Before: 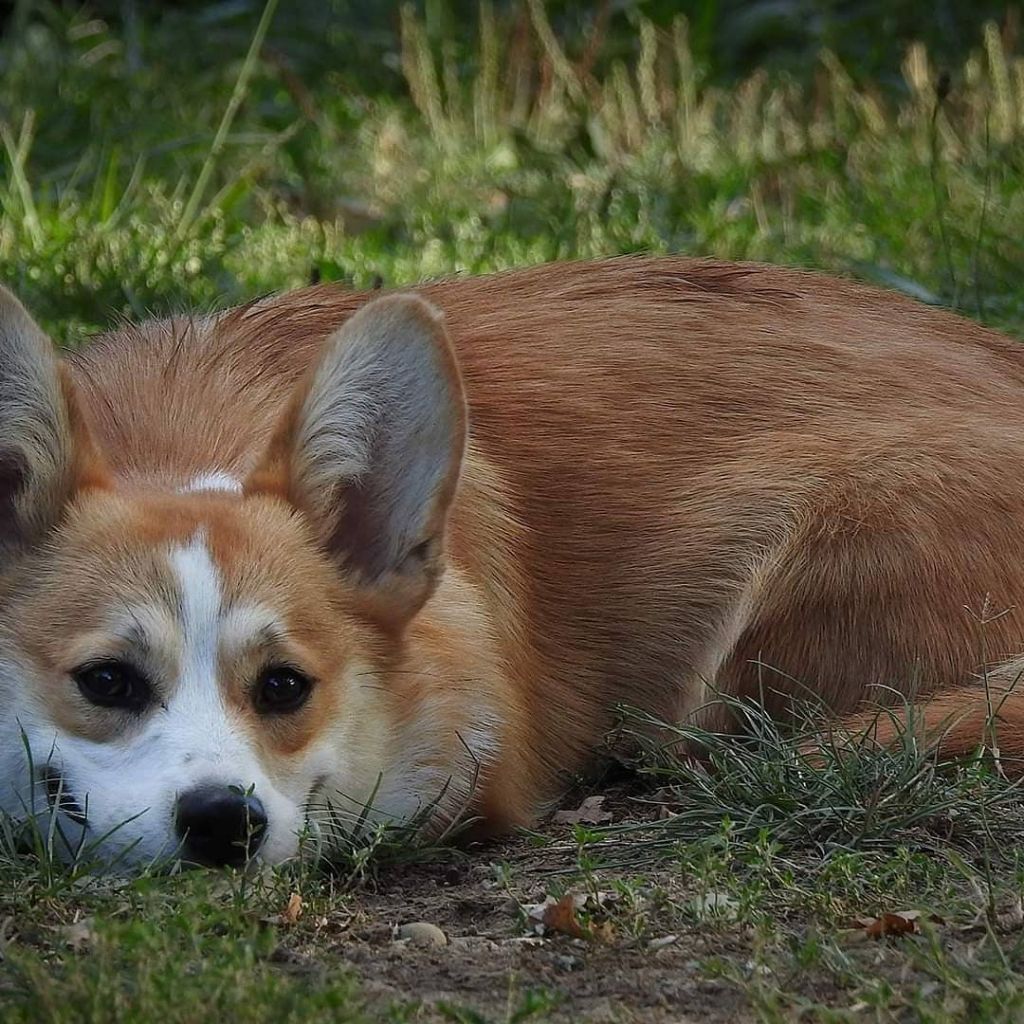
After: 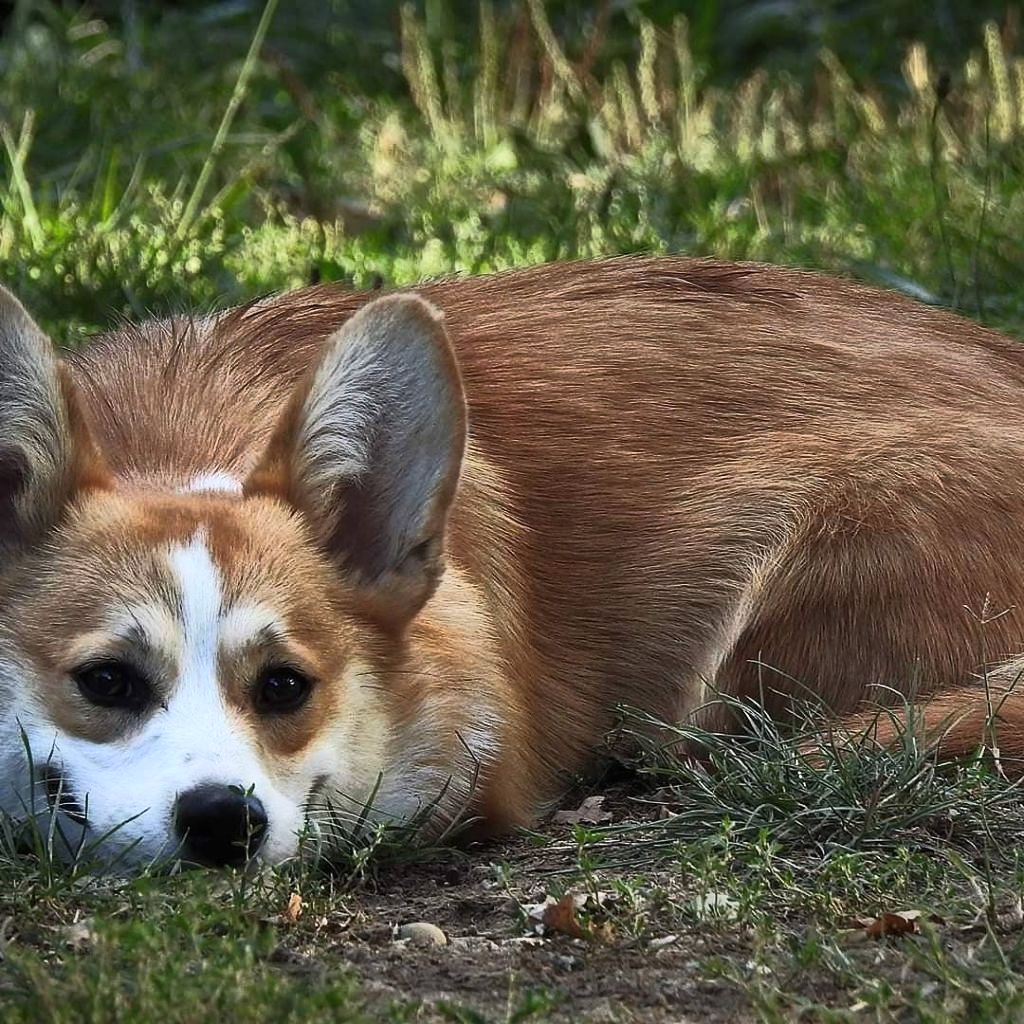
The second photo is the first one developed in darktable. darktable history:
shadows and highlights: low approximation 0.01, soften with gaussian
tone curve: curves: ch0 [(0, 0) (0.003, 0.003) (0.011, 0.008) (0.025, 0.018) (0.044, 0.04) (0.069, 0.062) (0.1, 0.09) (0.136, 0.121) (0.177, 0.158) (0.224, 0.197) (0.277, 0.255) (0.335, 0.314) (0.399, 0.391) (0.468, 0.496) (0.543, 0.683) (0.623, 0.801) (0.709, 0.883) (0.801, 0.94) (0.898, 0.984) (1, 1)], color space Lab, linked channels, preserve colors none
